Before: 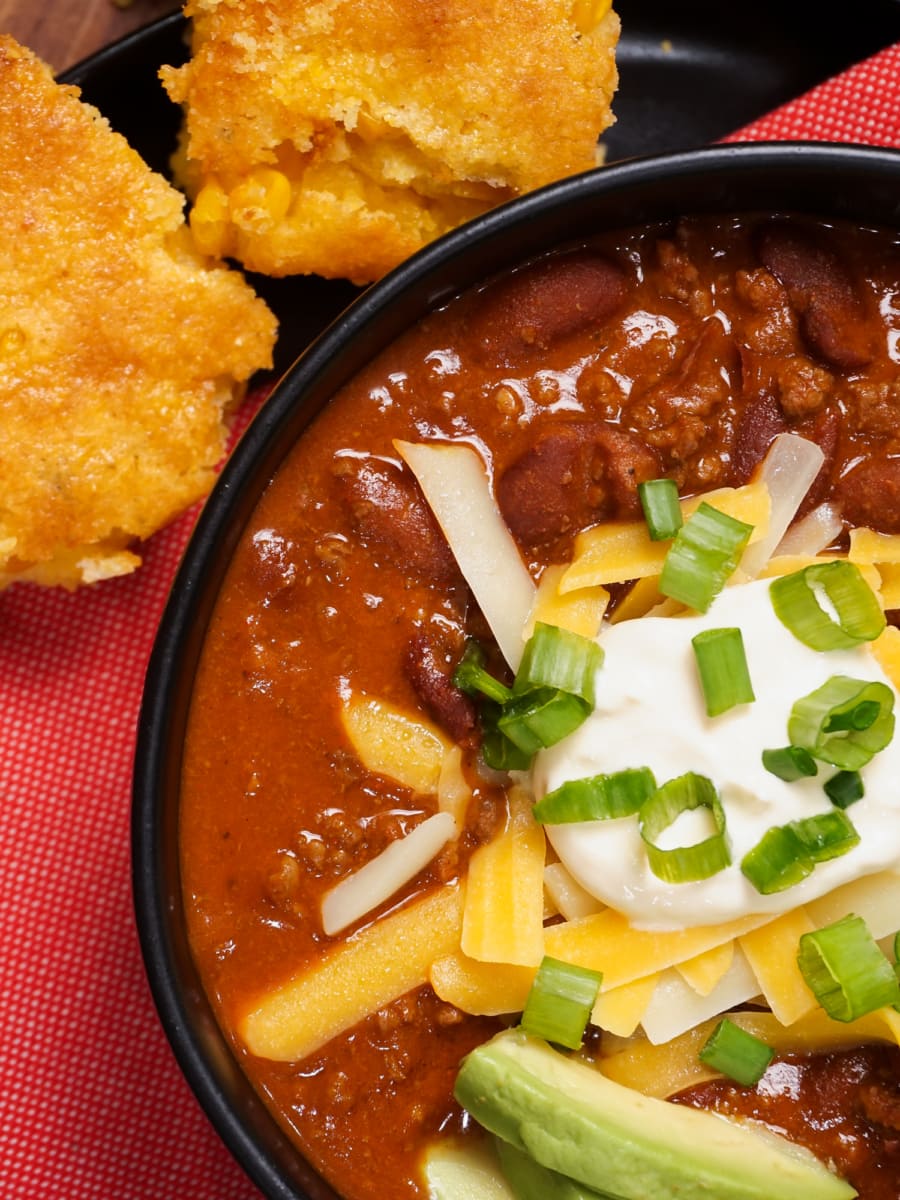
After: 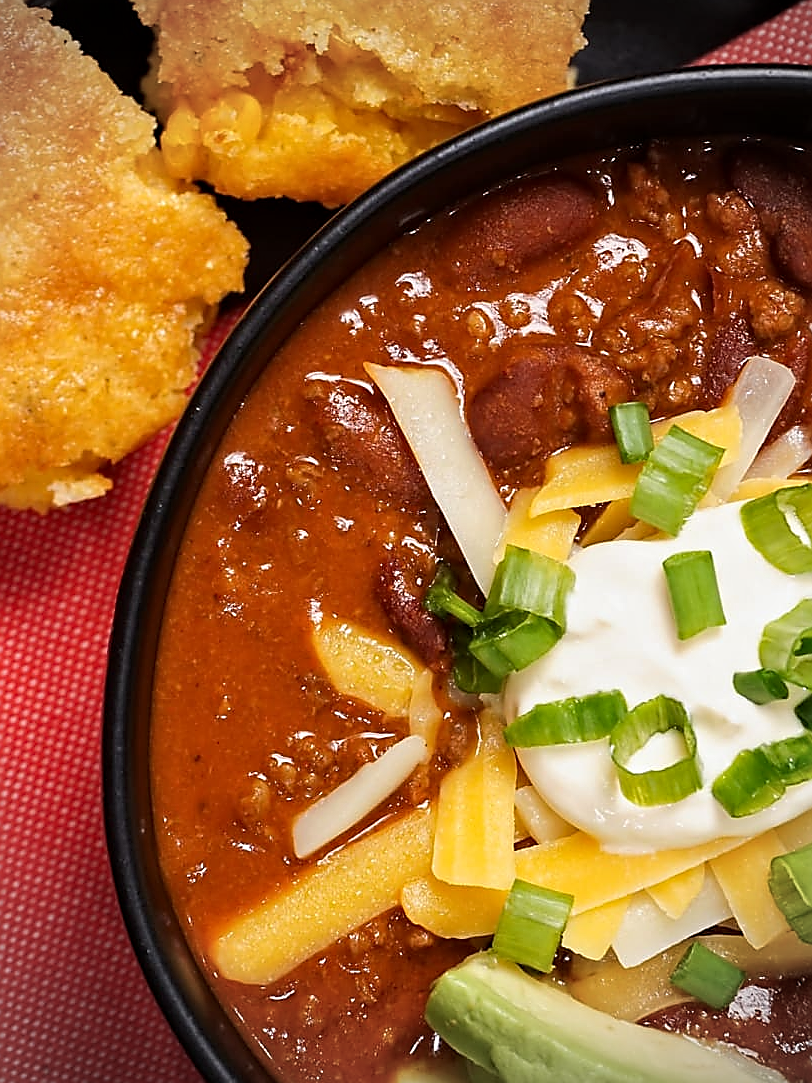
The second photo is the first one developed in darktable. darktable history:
vignetting: unbound false
crop: left 3.305%, top 6.436%, right 6.389%, bottom 3.258%
sharpen: radius 1.4, amount 1.25, threshold 0.7
contrast equalizer: y [[0.5, 0.501, 0.532, 0.538, 0.54, 0.541], [0.5 ×6], [0.5 ×6], [0 ×6], [0 ×6]]
